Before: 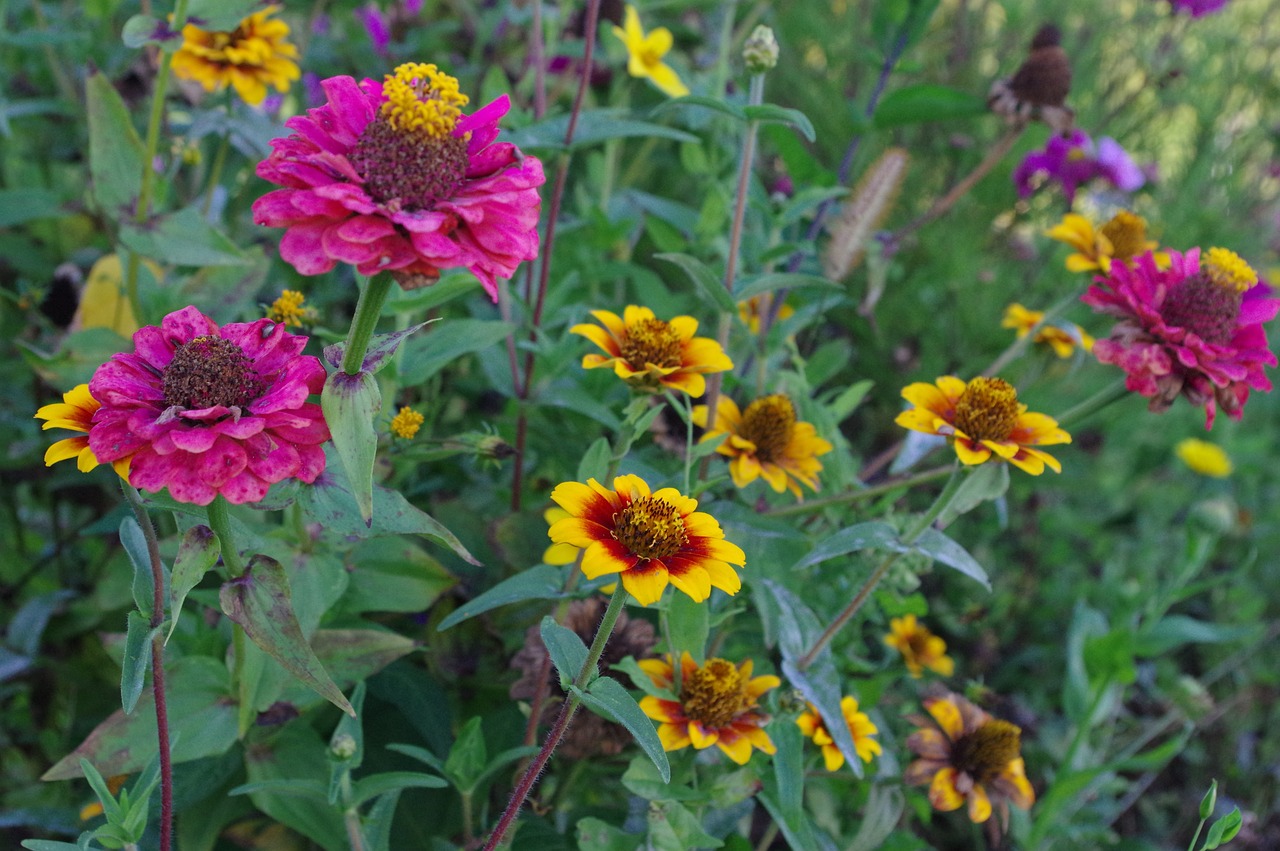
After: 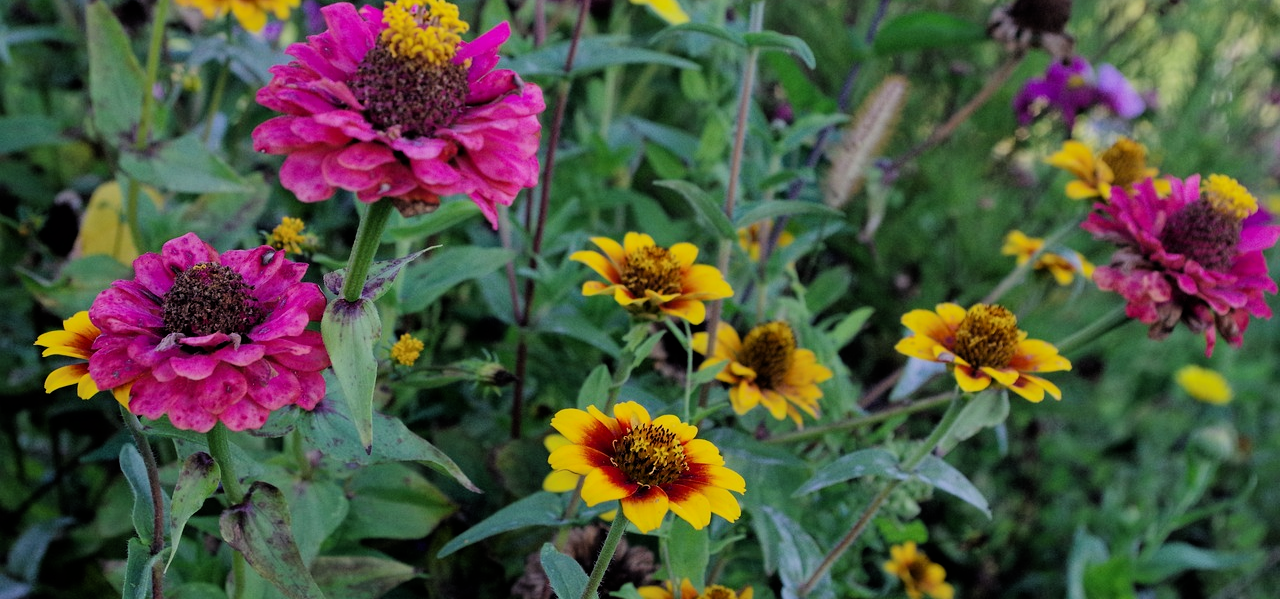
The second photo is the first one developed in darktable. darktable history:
crop and rotate: top 8.69%, bottom 20.872%
exposure: black level correction 0.002, exposure -0.096 EV, compensate highlight preservation false
filmic rgb: black relative exposure -5.13 EV, white relative exposure 3.99 EV, hardness 2.88, contrast 1.299
